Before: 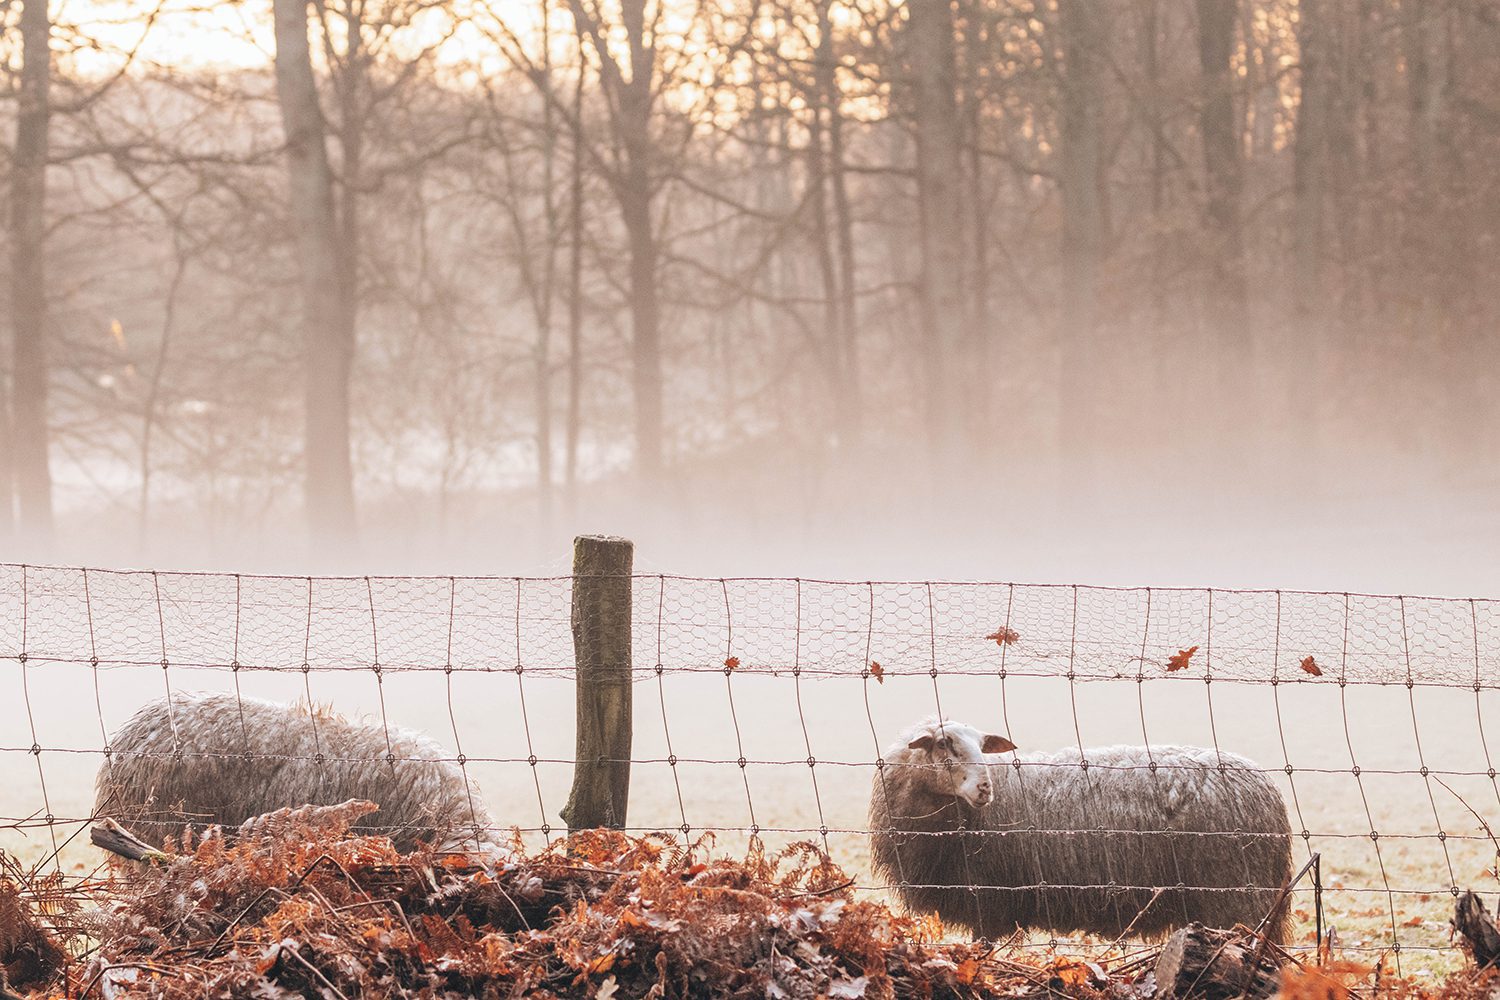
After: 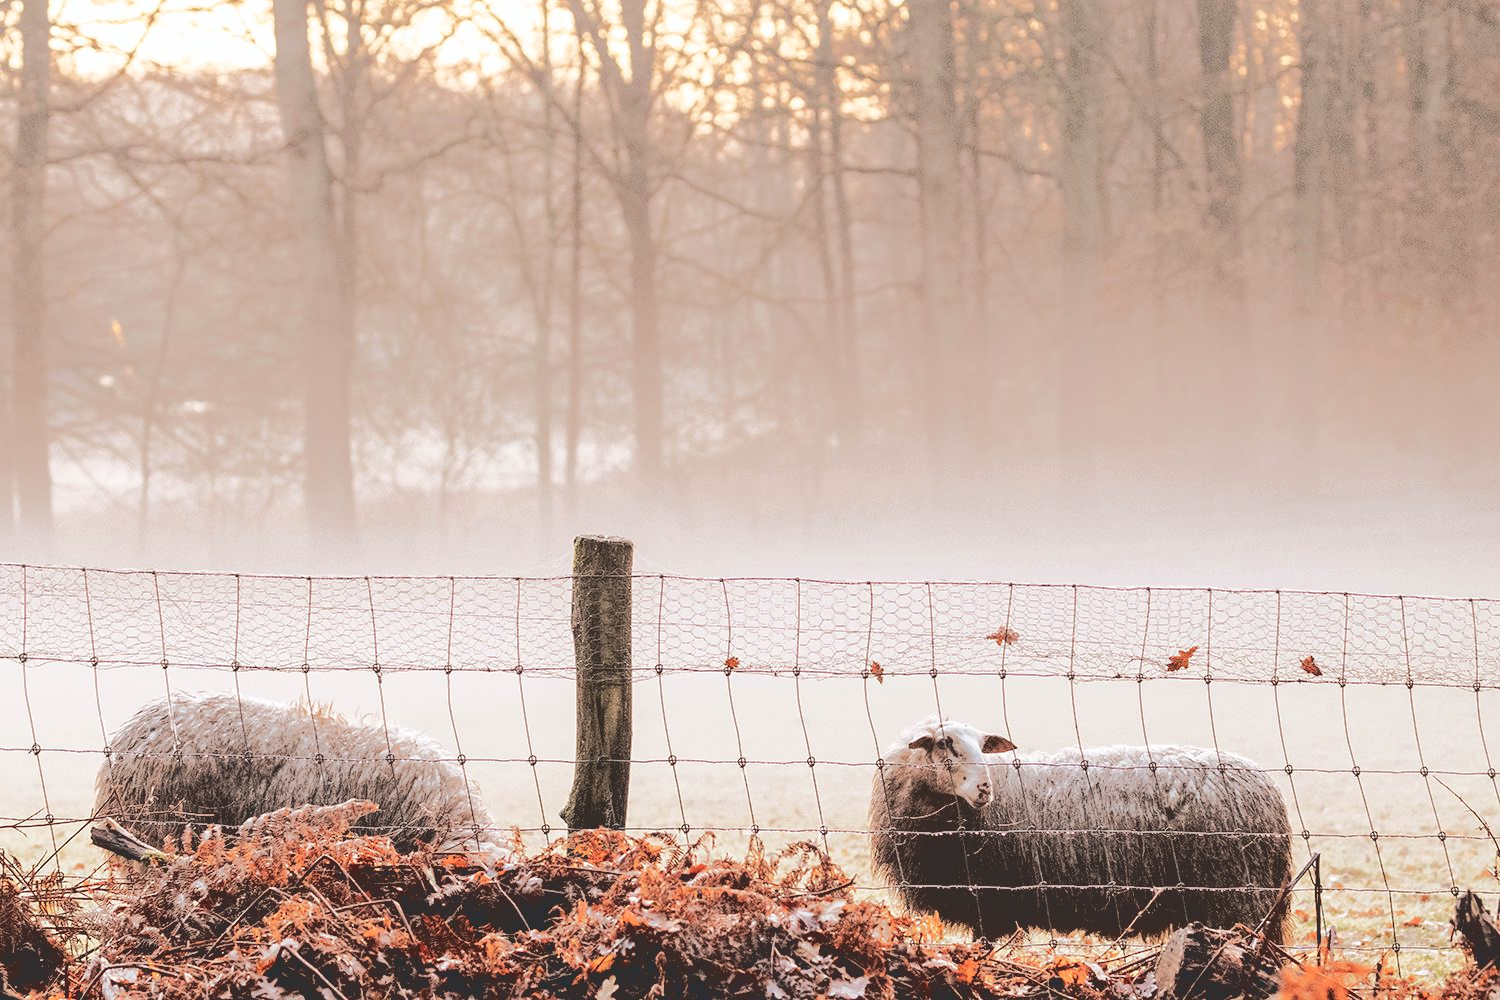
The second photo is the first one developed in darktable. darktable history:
base curve: curves: ch0 [(0.065, 0.026) (0.236, 0.358) (0.53, 0.546) (0.777, 0.841) (0.924, 0.992)]
